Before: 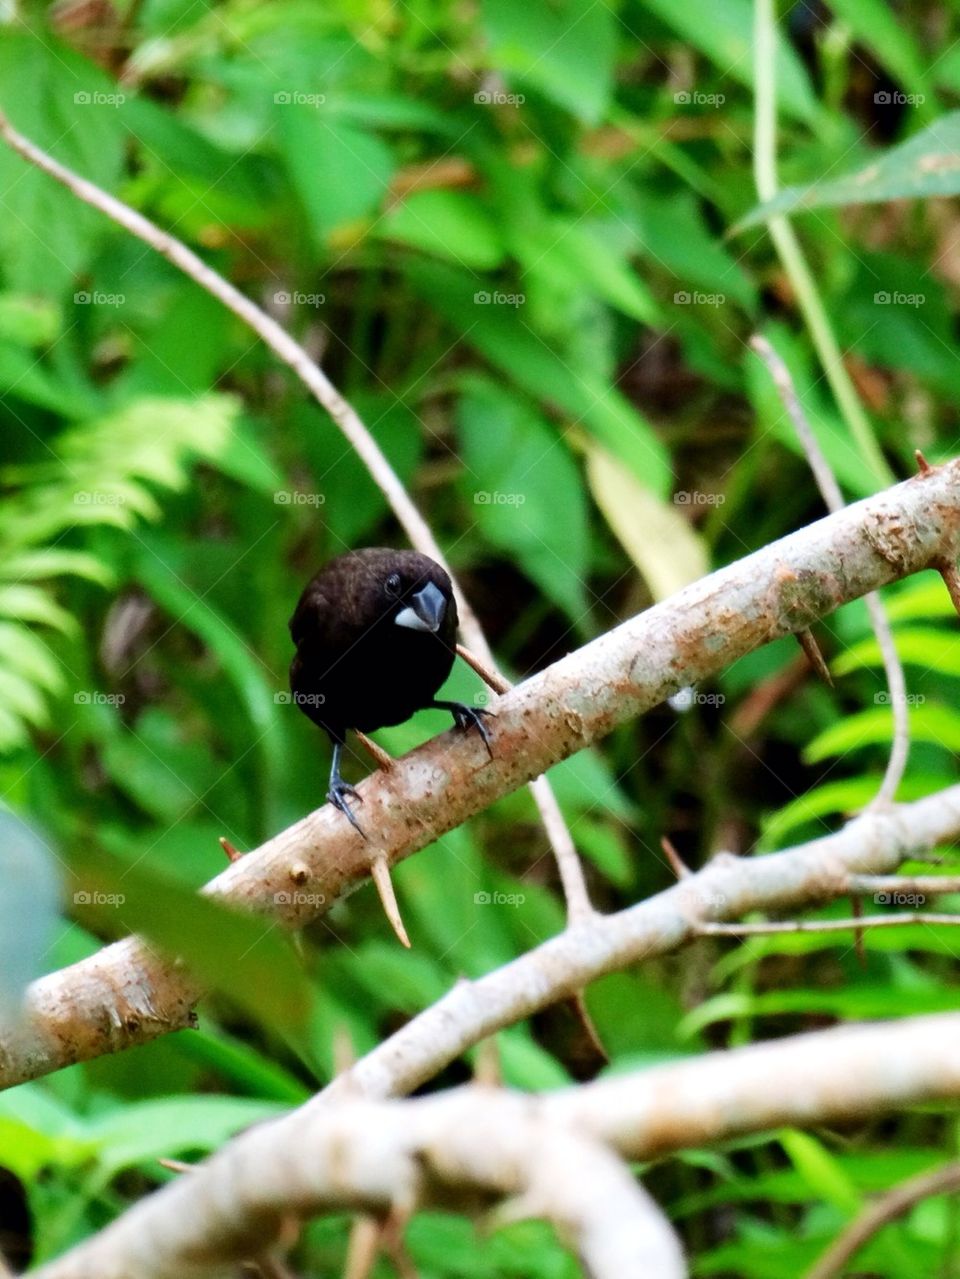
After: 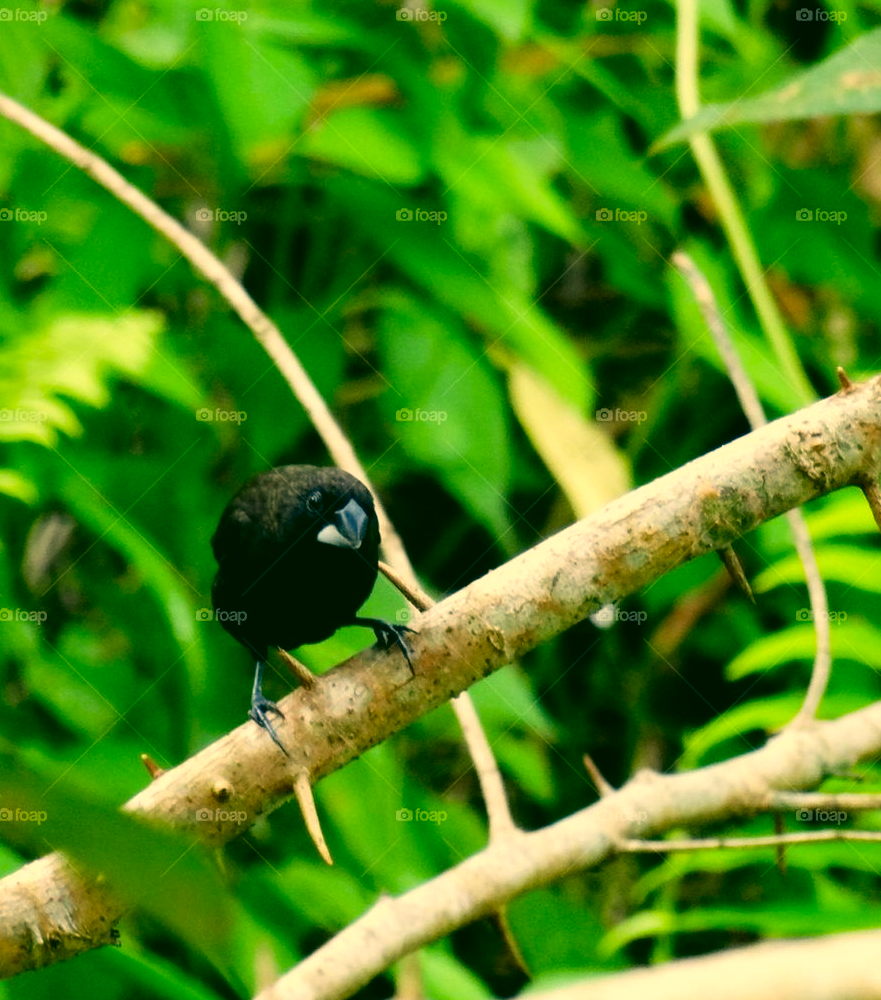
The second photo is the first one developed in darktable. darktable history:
crop: left 8.202%, top 6.537%, bottom 15.213%
color correction: highlights a* 5.7, highlights b* 33.7, shadows a* -26.36, shadows b* 3.93
